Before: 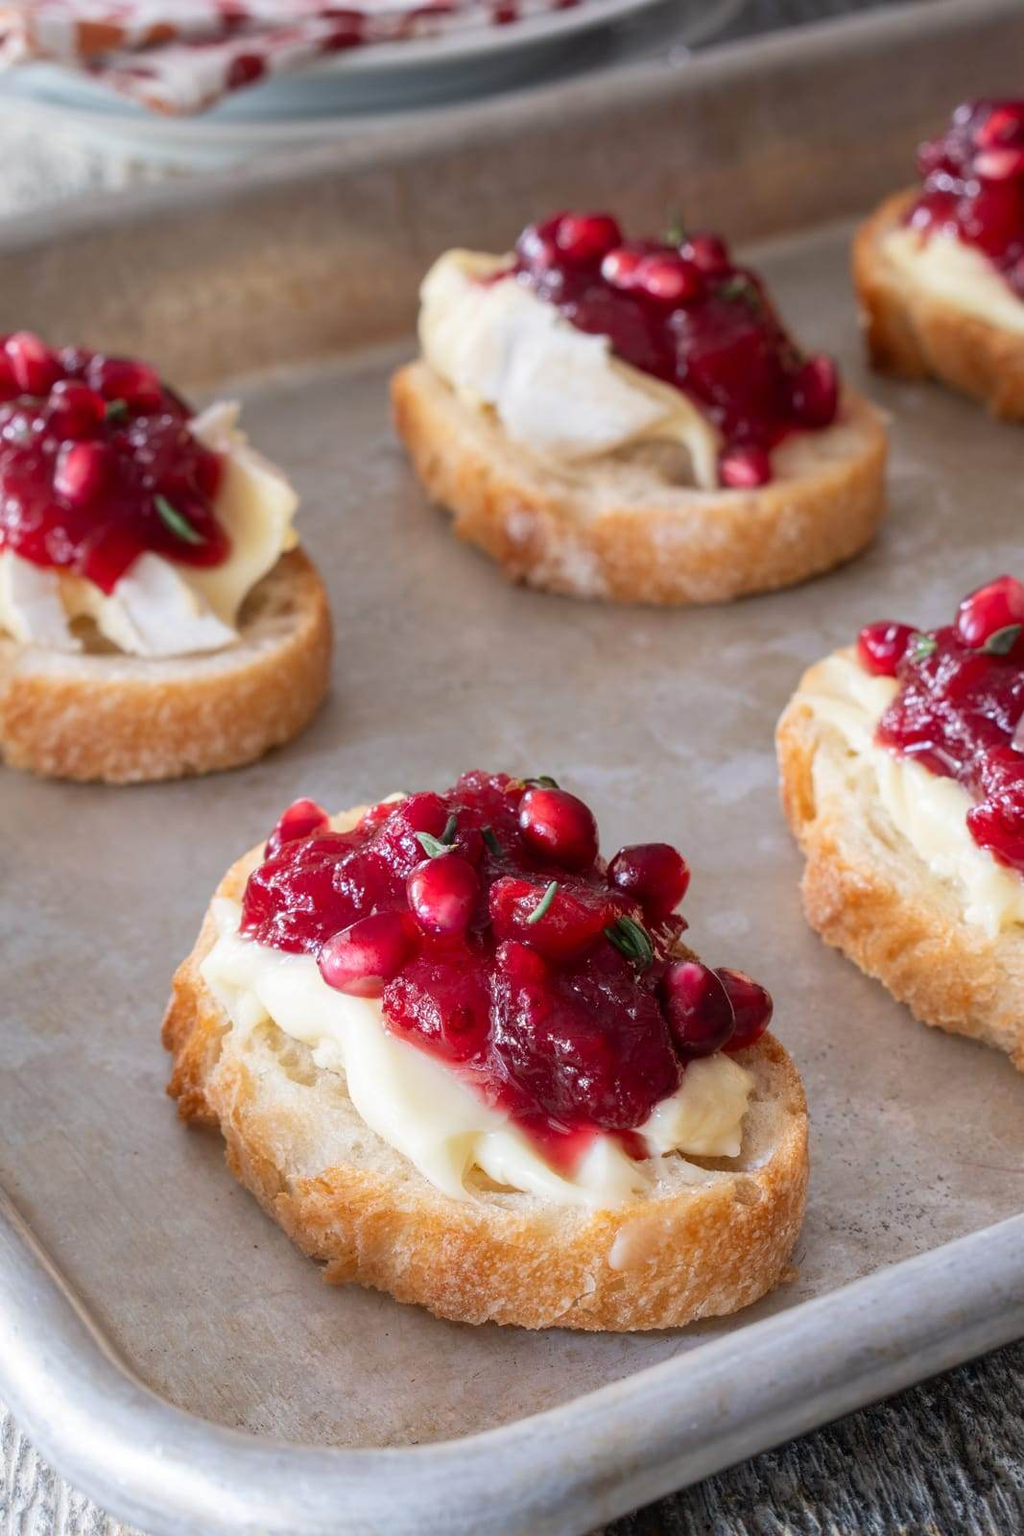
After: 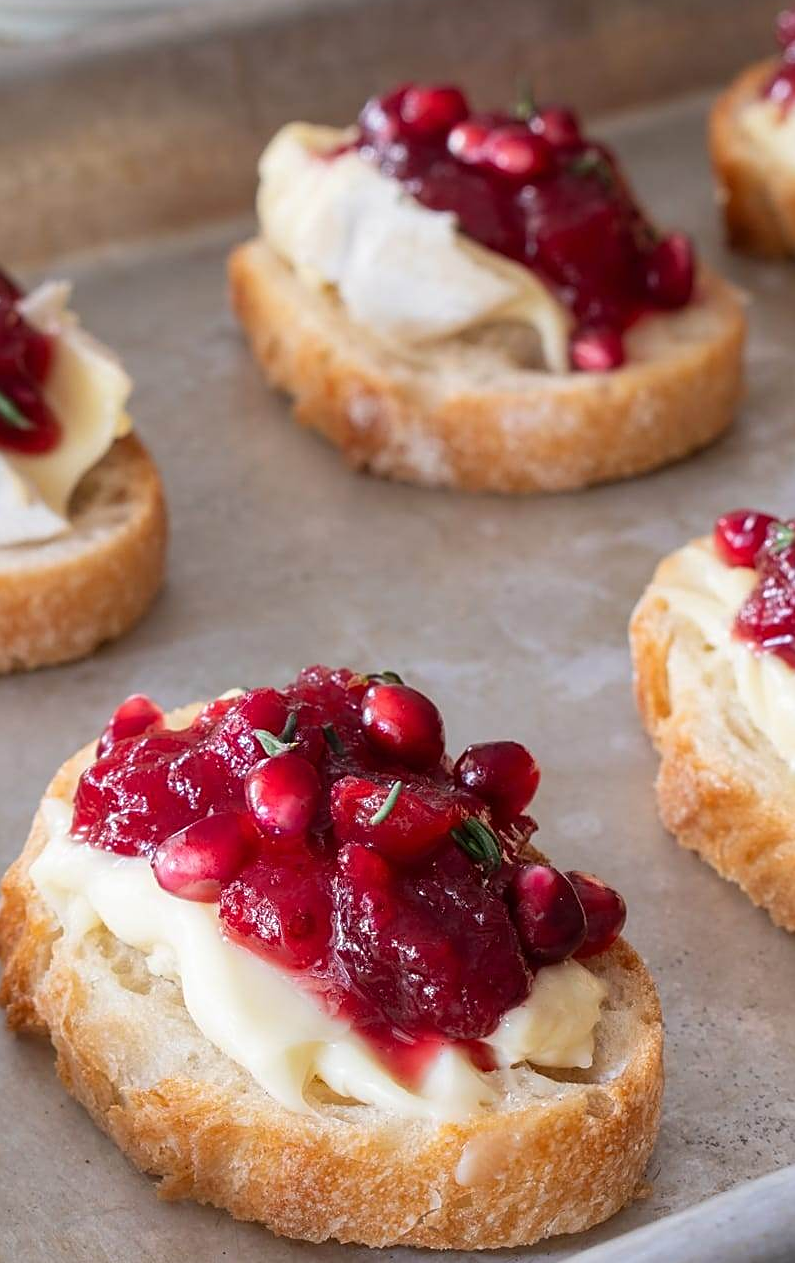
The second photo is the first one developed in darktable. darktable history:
sharpen: on, module defaults
crop: left 16.817%, top 8.595%, right 8.654%, bottom 12.428%
